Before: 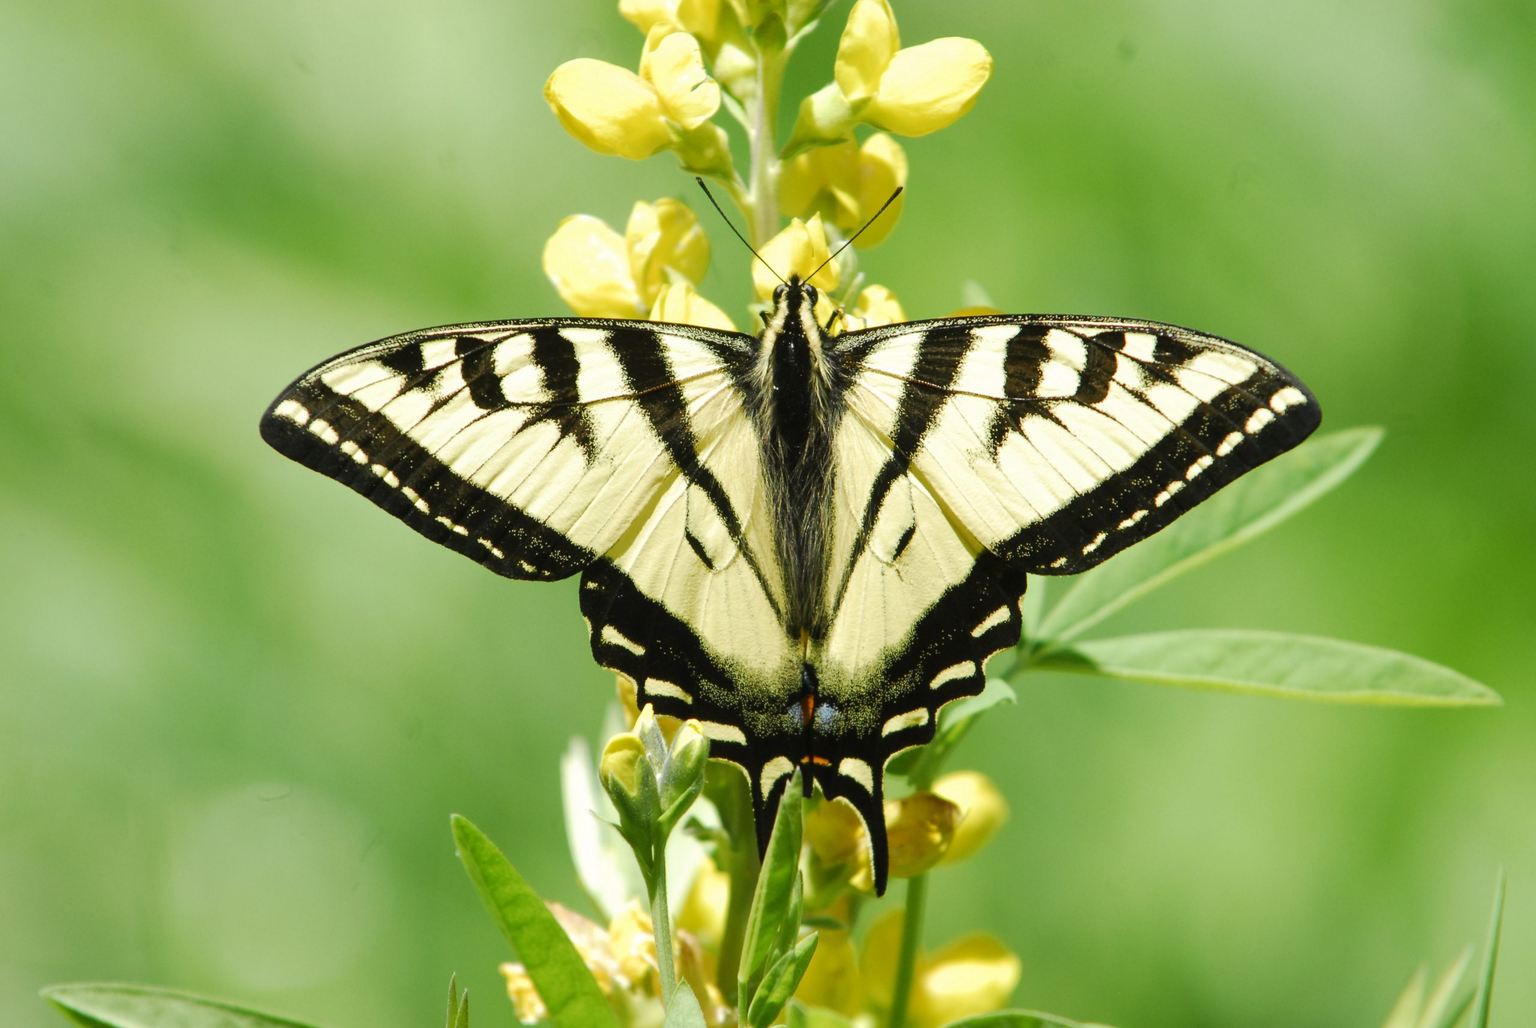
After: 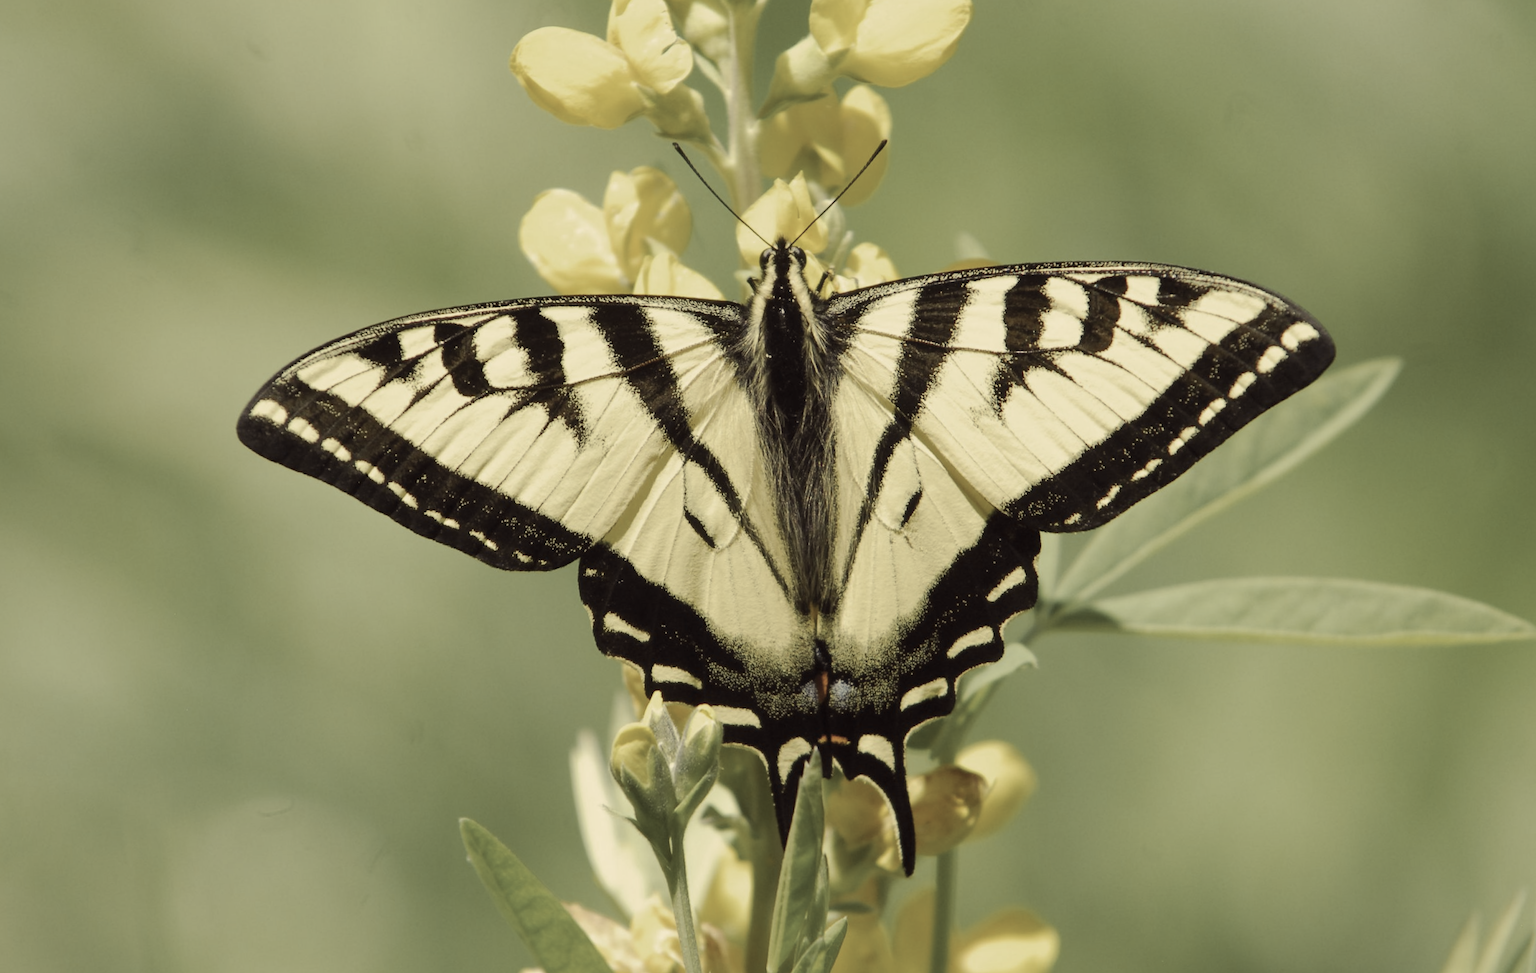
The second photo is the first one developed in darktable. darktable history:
rotate and perspective: rotation -3.52°, crop left 0.036, crop right 0.964, crop top 0.081, crop bottom 0.919
color zones: curves: ch0 [(0, 0.613) (0.01, 0.613) (0.245, 0.448) (0.498, 0.529) (0.642, 0.665) (0.879, 0.777) (0.99, 0.613)]; ch1 [(0, 0.035) (0.121, 0.189) (0.259, 0.197) (0.415, 0.061) (0.589, 0.022) (0.732, 0.022) (0.857, 0.026) (0.991, 0.053)]
color correction: highlights a* -0.482, highlights b* 40, shadows a* 9.8, shadows b* -0.161
